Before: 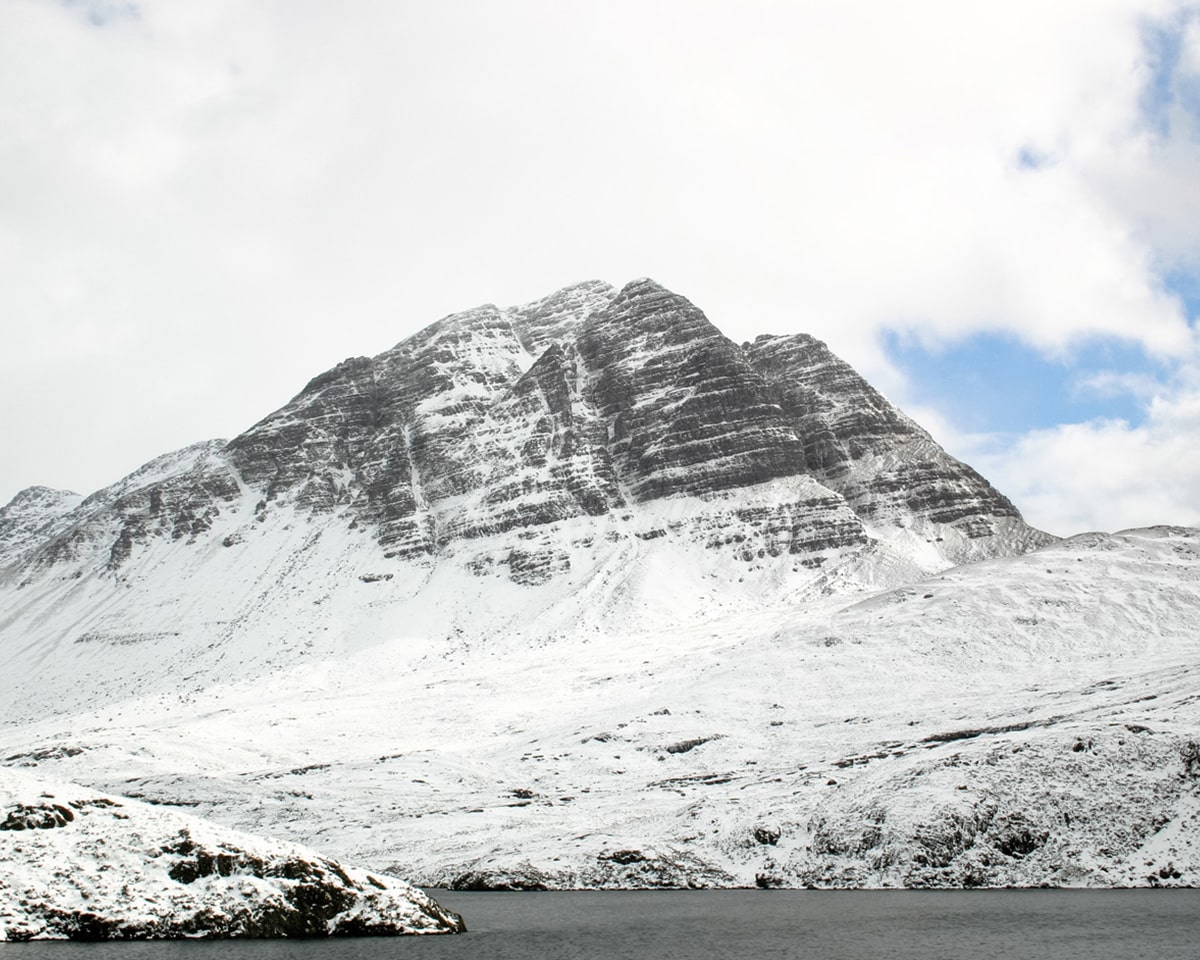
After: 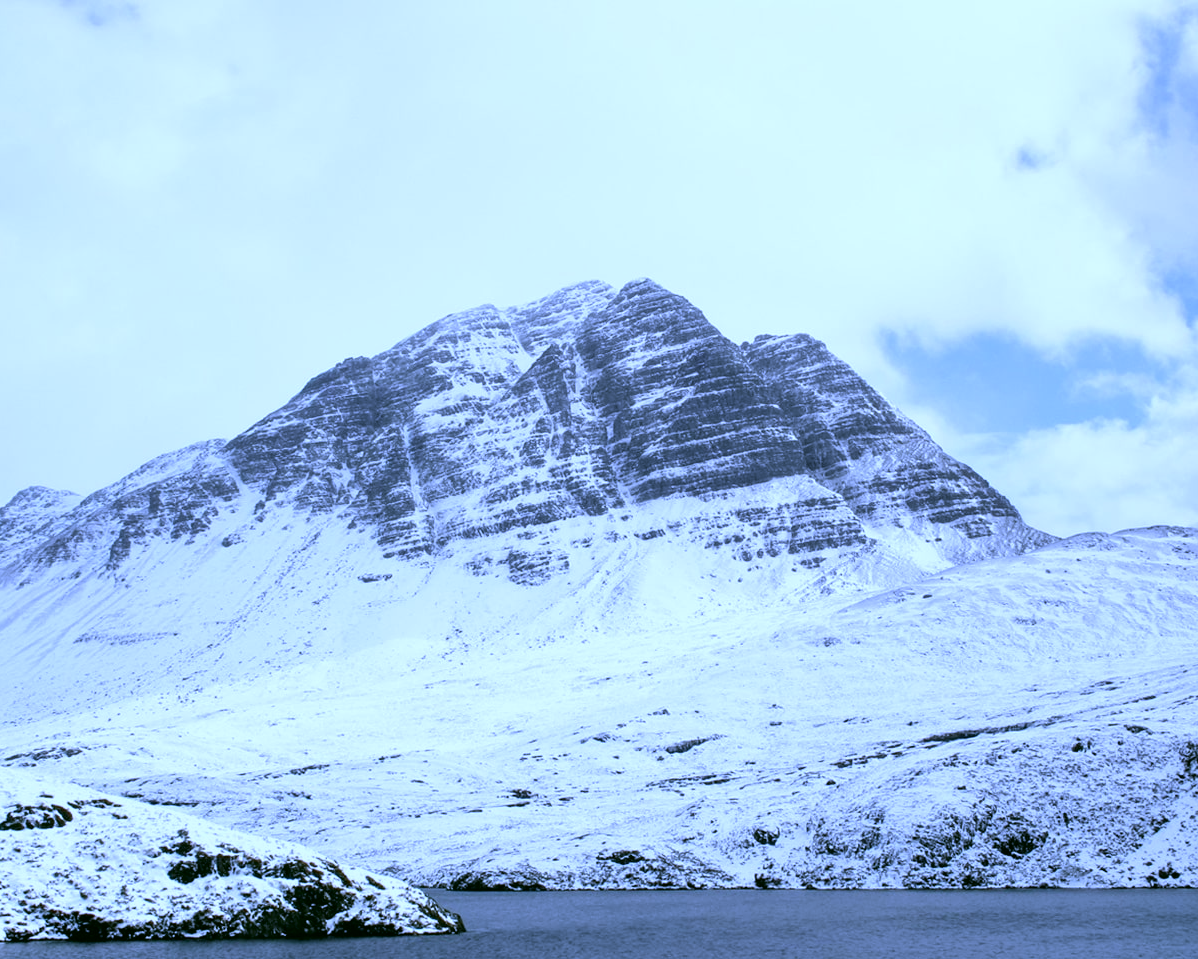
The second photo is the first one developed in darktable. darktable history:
white balance: red 0.766, blue 1.537
crop and rotate: left 0.126%
color correction: highlights a* 4.02, highlights b* 4.98, shadows a* -7.55, shadows b* 4.98
